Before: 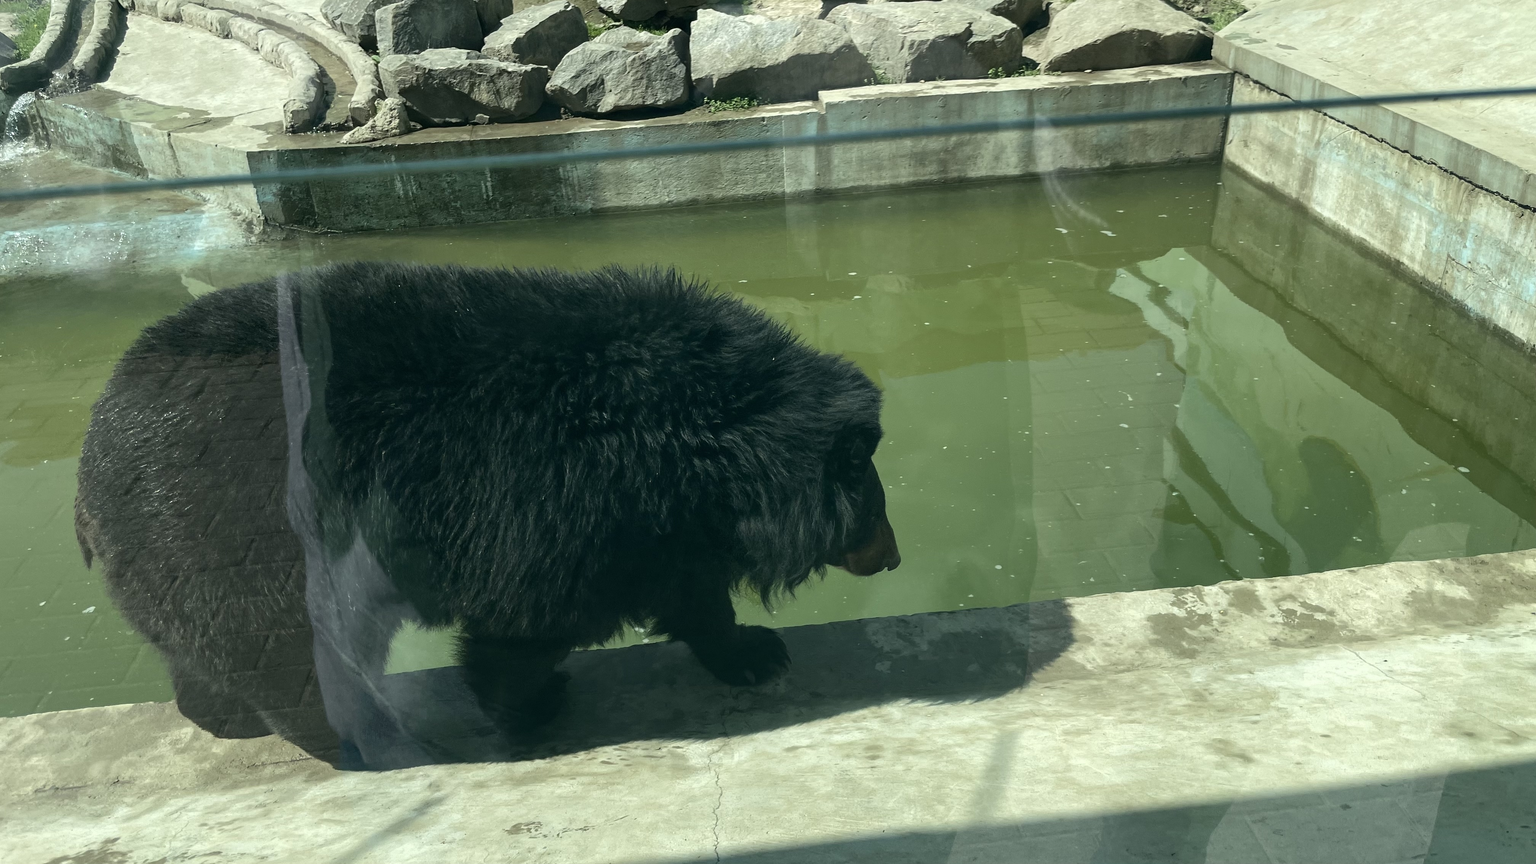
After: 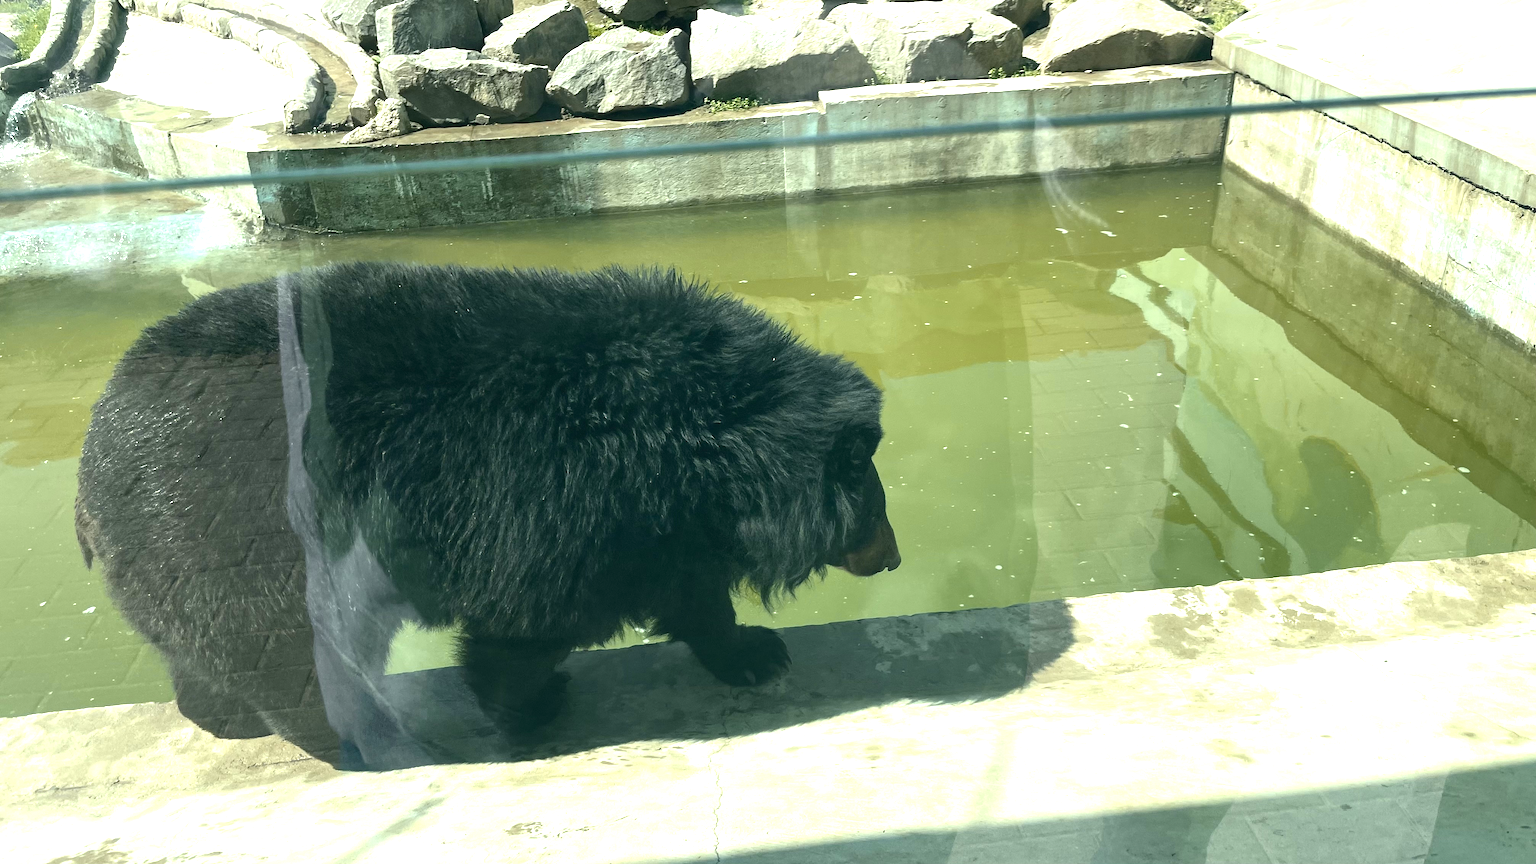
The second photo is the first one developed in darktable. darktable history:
color zones: curves: ch1 [(0.235, 0.558) (0.75, 0.5)]; ch2 [(0.25, 0.462) (0.749, 0.457)], mix 40.67%
exposure: black level correction 0, exposure 1.1 EV, compensate highlight preservation false
